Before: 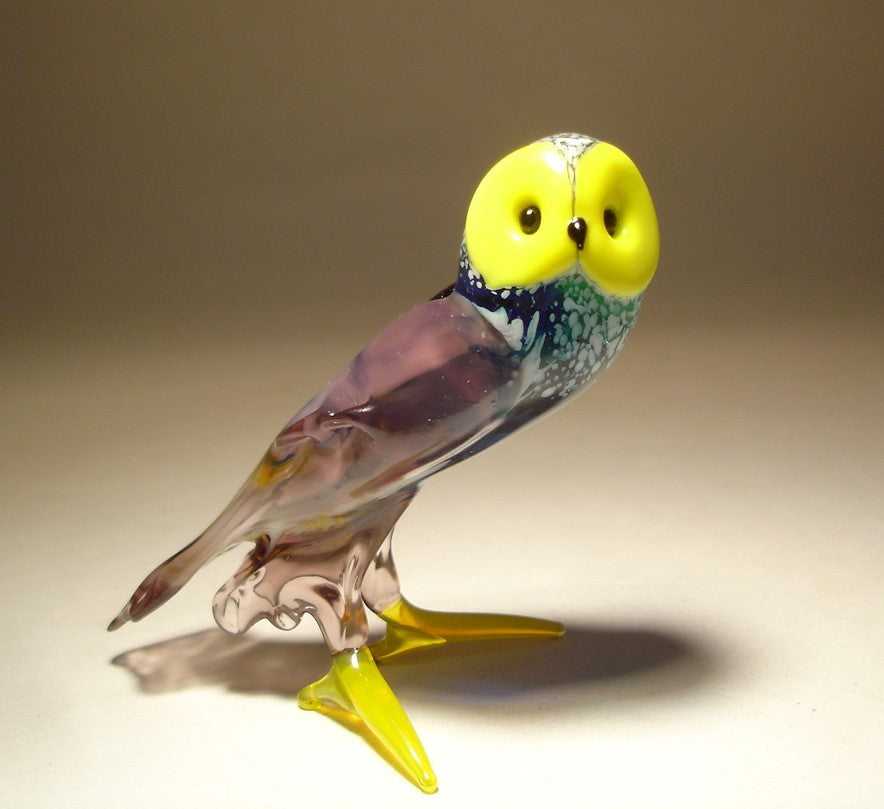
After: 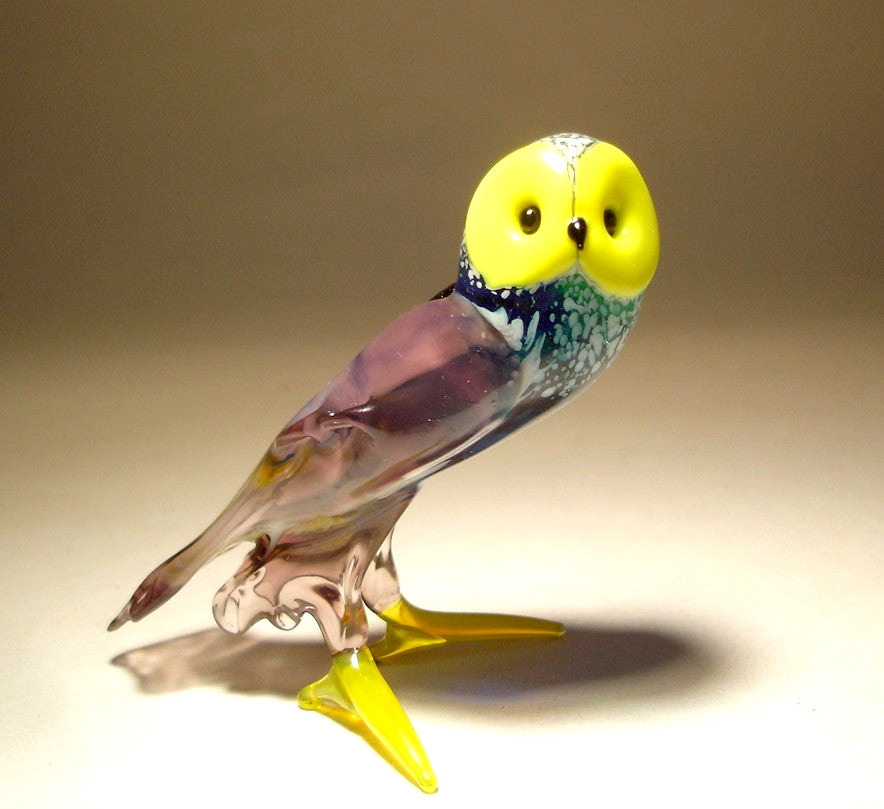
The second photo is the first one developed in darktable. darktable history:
exposure: black level correction 0.005, exposure 0.286 EV, compensate highlight preservation false
velvia: strength 15%
